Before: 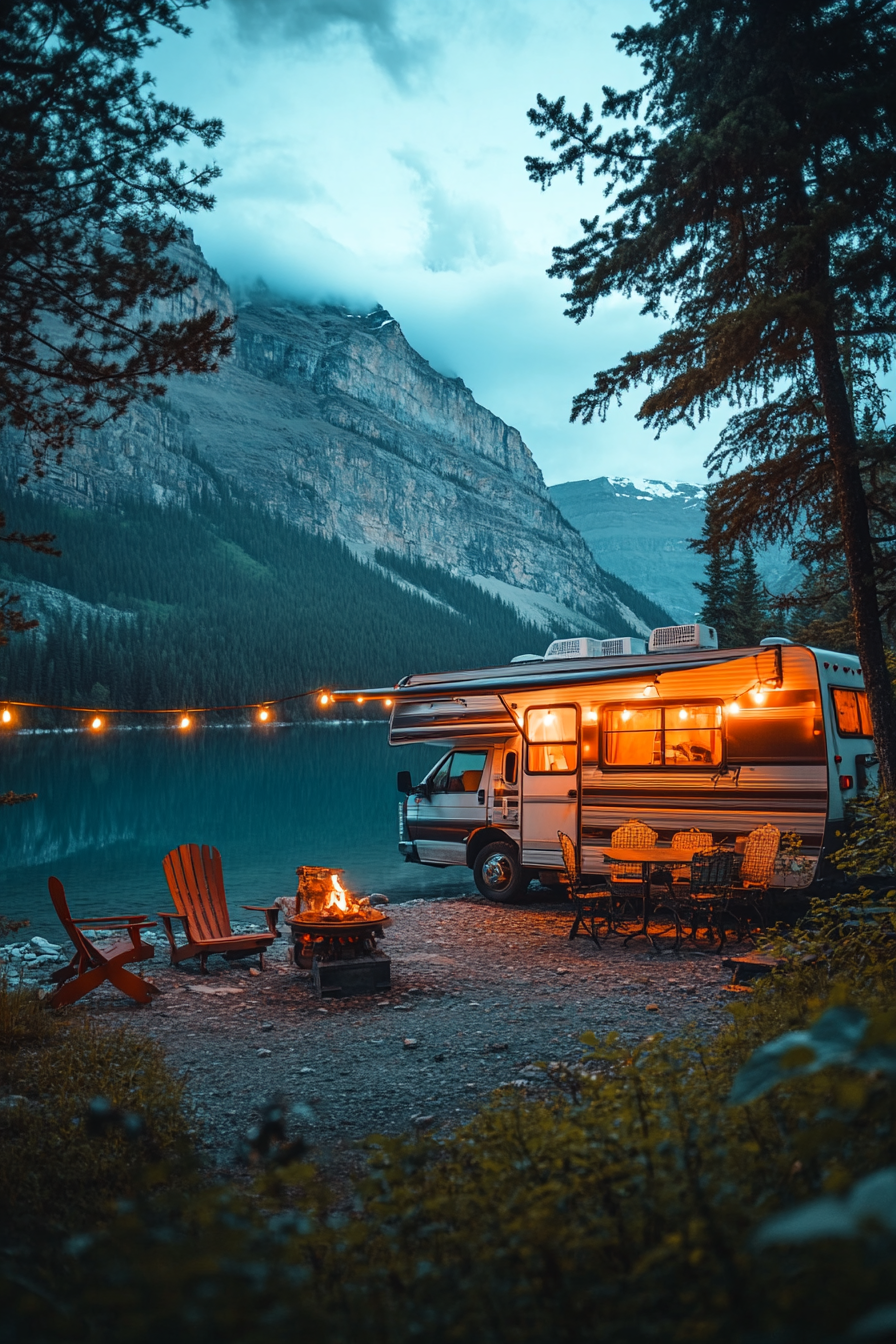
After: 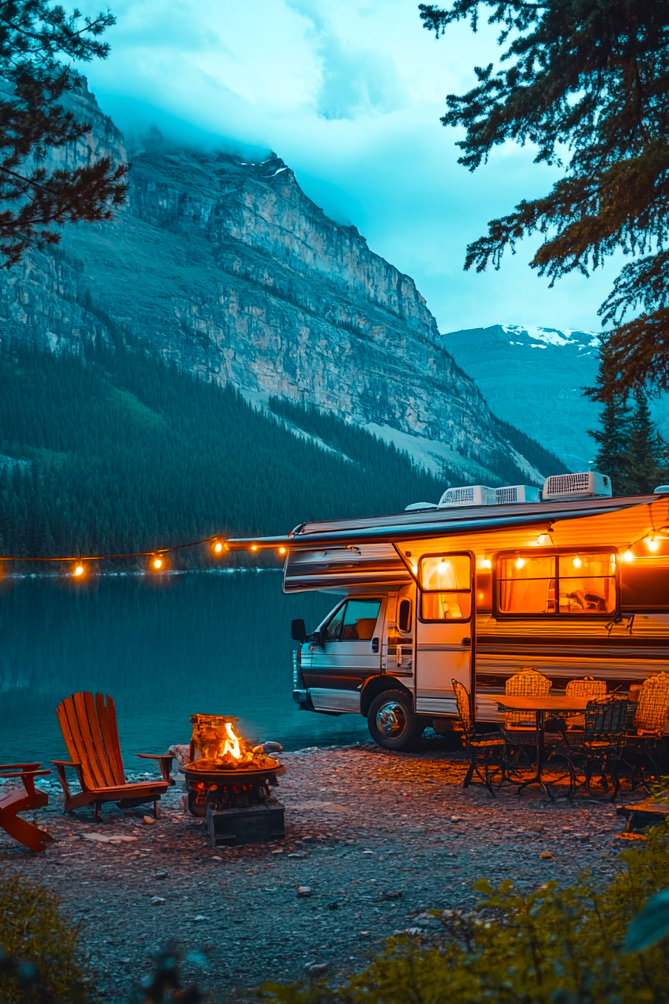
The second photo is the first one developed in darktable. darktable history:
crop and rotate: left 11.831%, top 11.346%, right 13.429%, bottom 13.899%
color balance rgb: linear chroma grading › global chroma 15%, perceptual saturation grading › global saturation 30%
